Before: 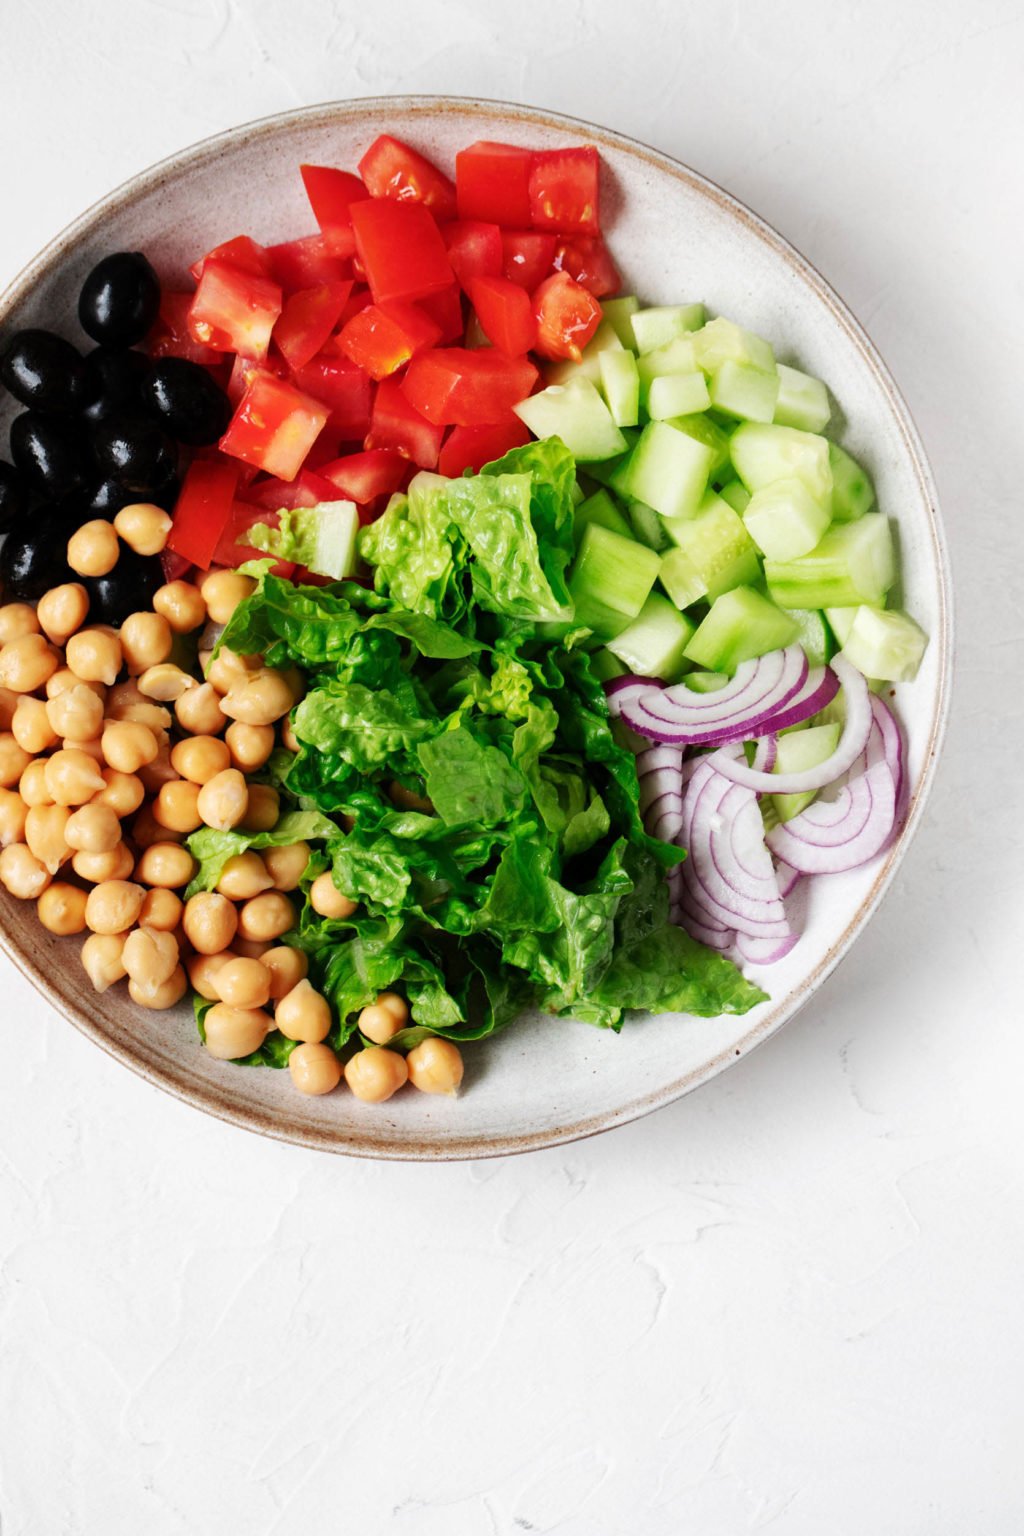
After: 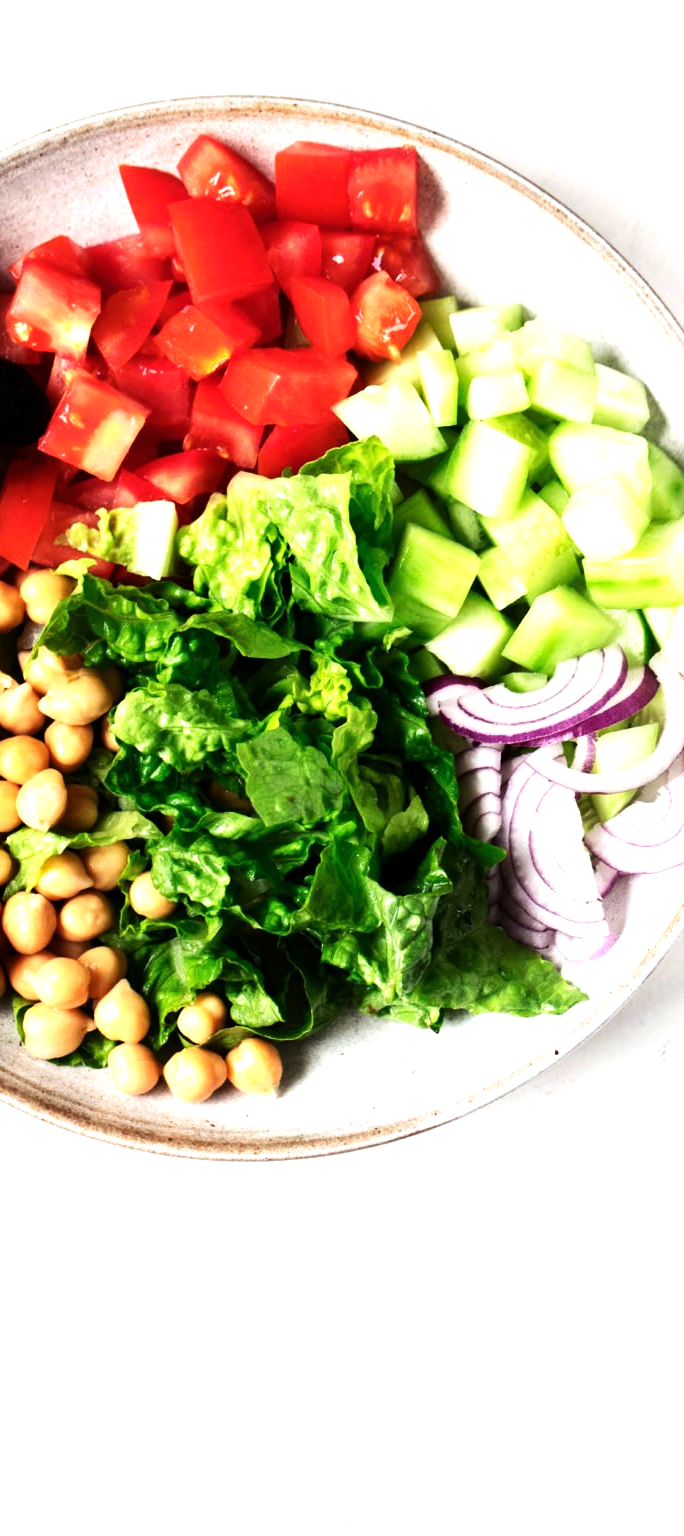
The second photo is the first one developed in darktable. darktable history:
crop and rotate: left 17.732%, right 15.423%
tone equalizer: -8 EV -1.08 EV, -7 EV -1.01 EV, -6 EV -0.867 EV, -5 EV -0.578 EV, -3 EV 0.578 EV, -2 EV 0.867 EV, -1 EV 1.01 EV, +0 EV 1.08 EV, edges refinement/feathering 500, mask exposure compensation -1.57 EV, preserve details no
